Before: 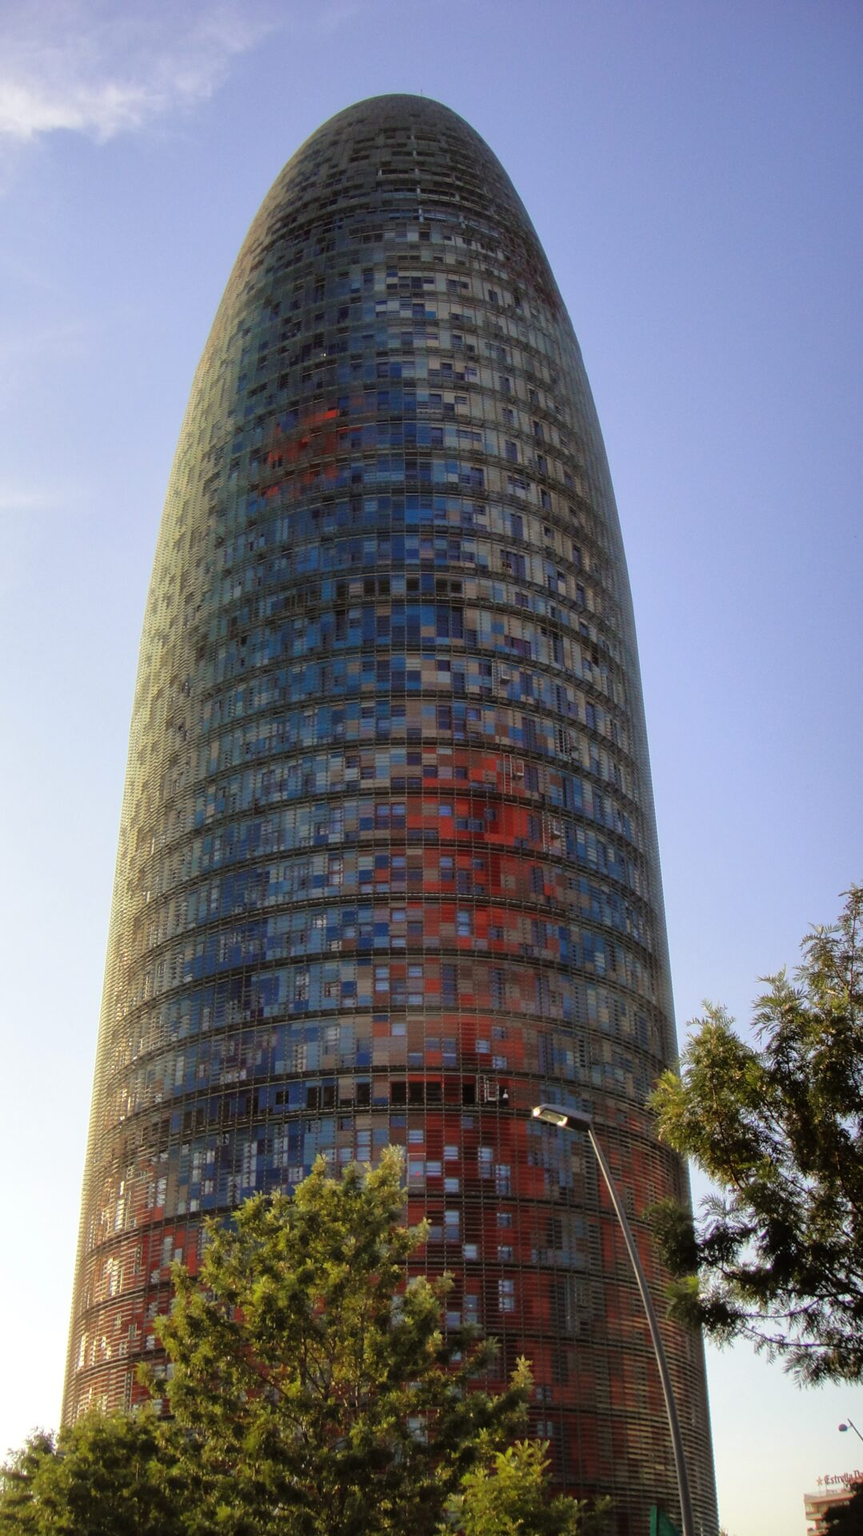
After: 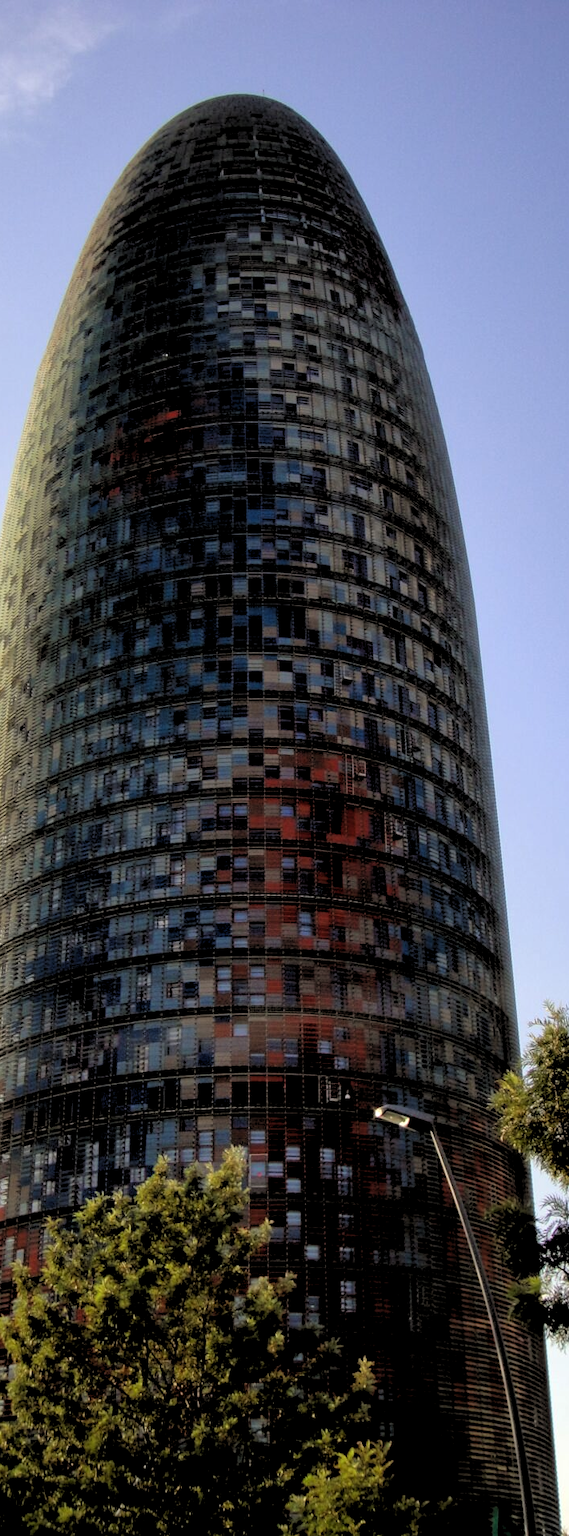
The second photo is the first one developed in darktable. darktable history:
crop and rotate: left 18.442%, right 15.508%
rgb levels: levels [[0.034, 0.472, 0.904], [0, 0.5, 1], [0, 0.5, 1]]
